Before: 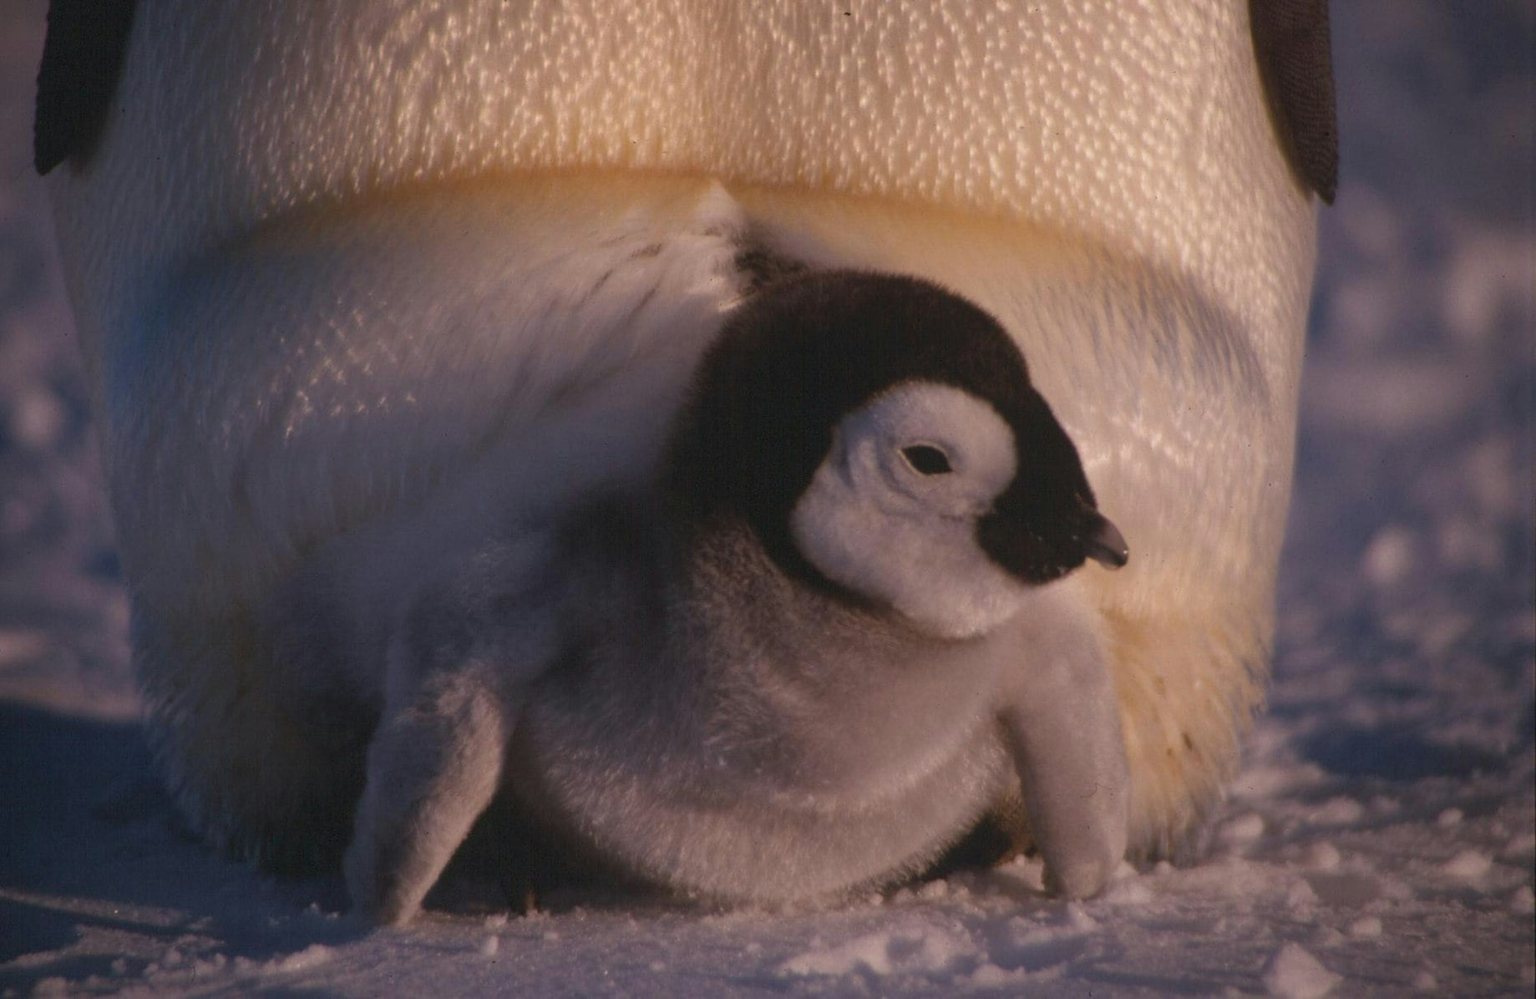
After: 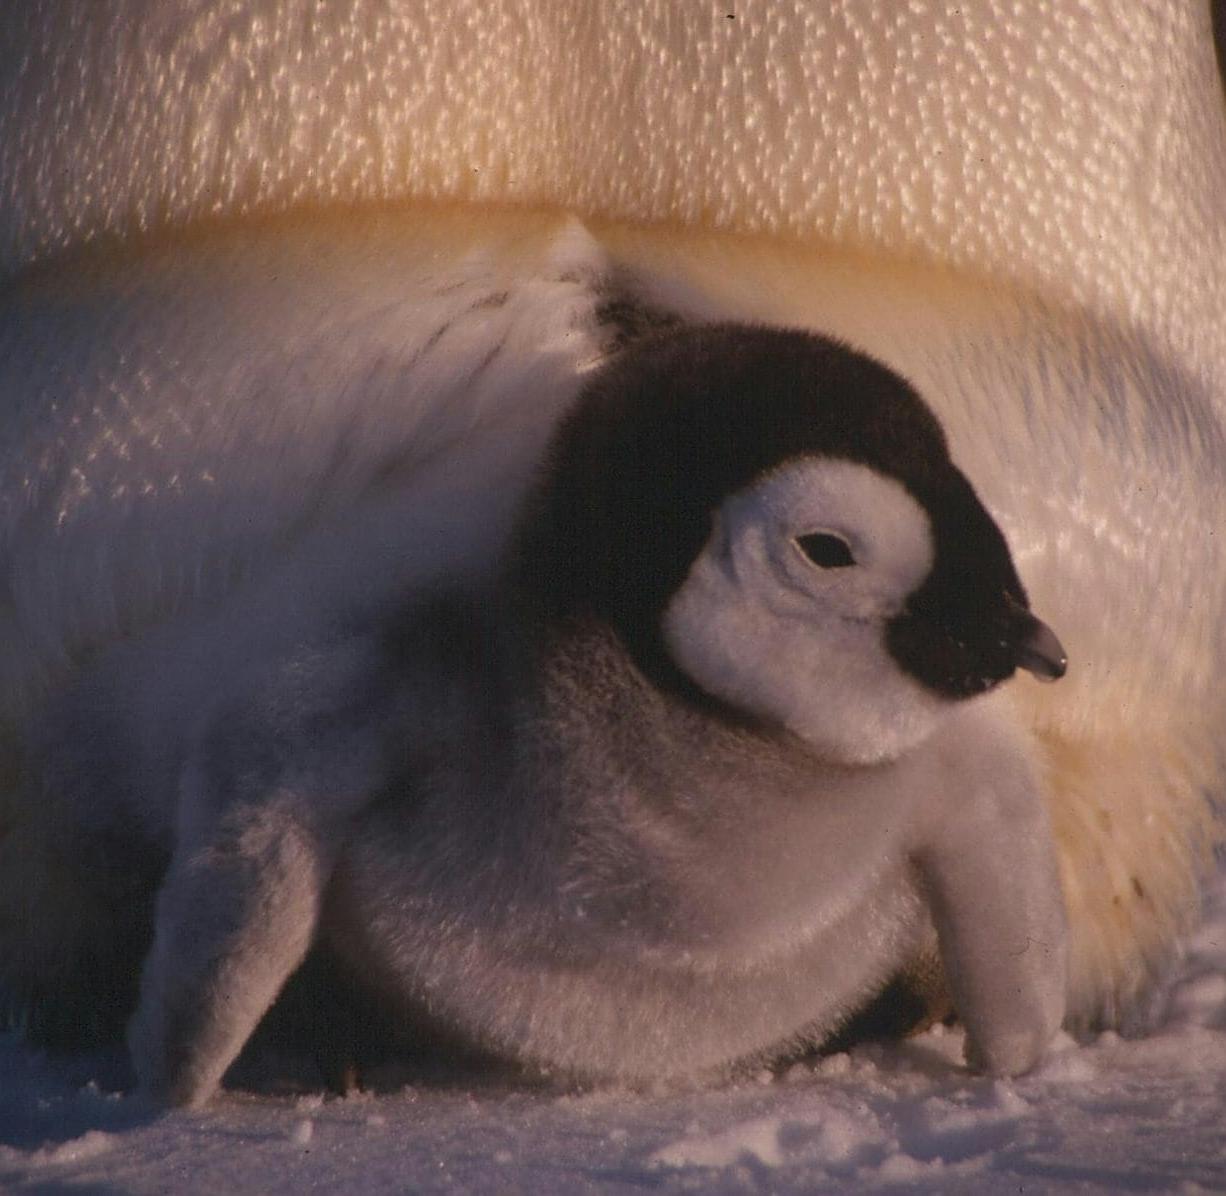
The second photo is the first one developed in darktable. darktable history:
sharpen: on, module defaults
crop and rotate: left 15.446%, right 17.836%
